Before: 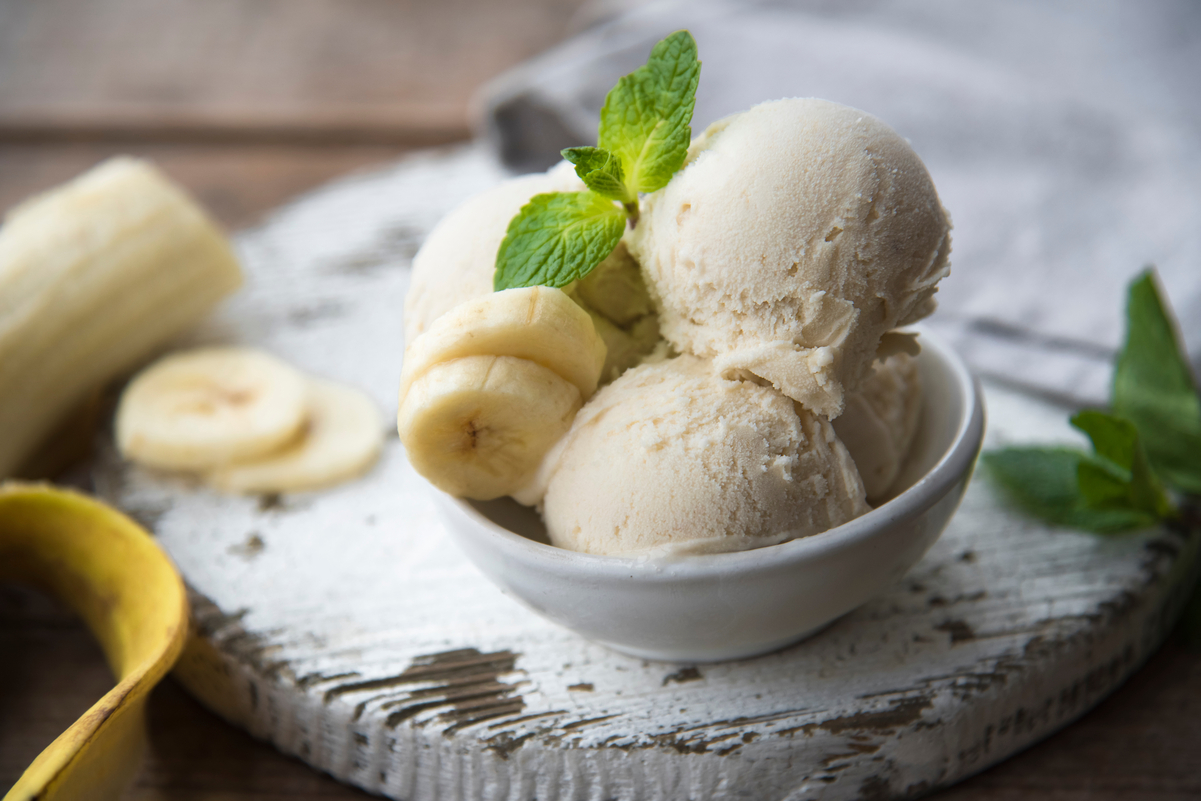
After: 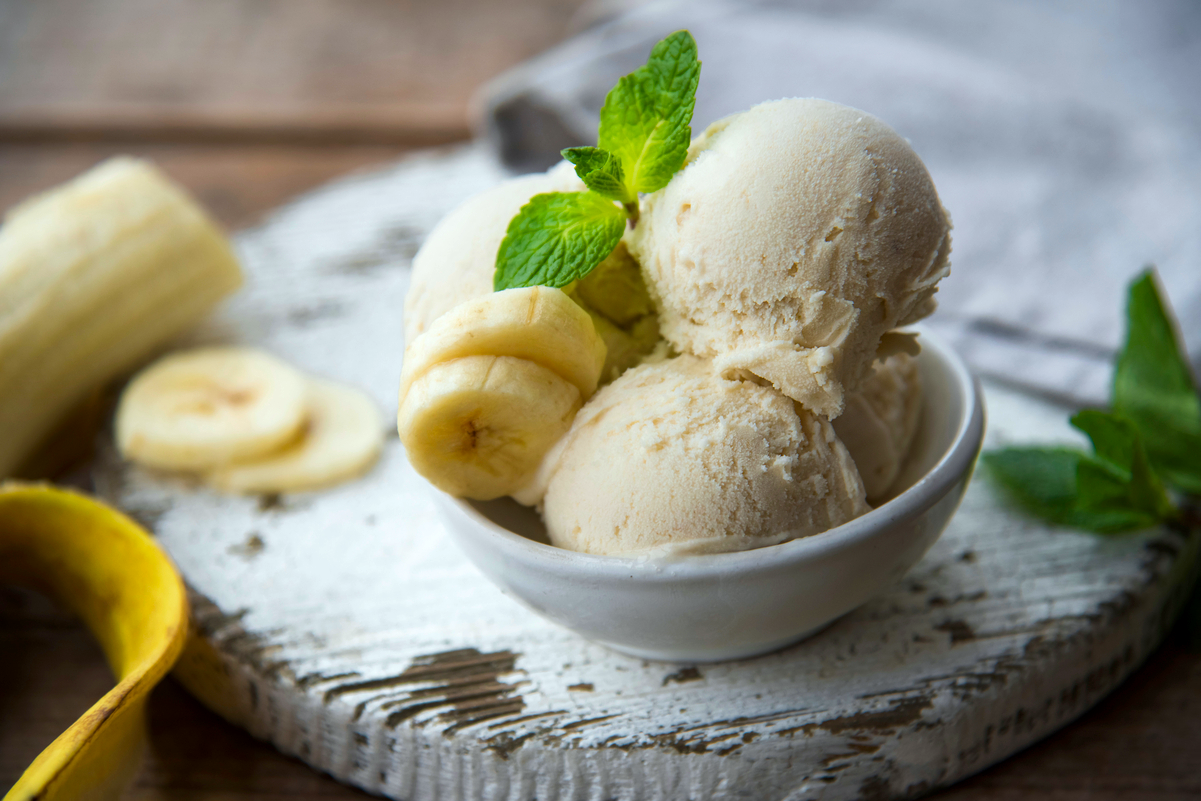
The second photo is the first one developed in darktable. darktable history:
contrast brightness saturation: brightness -0.02, saturation 0.35
white balance: red 0.978, blue 0.999
local contrast: highlights 100%, shadows 100%, detail 120%, midtone range 0.2
